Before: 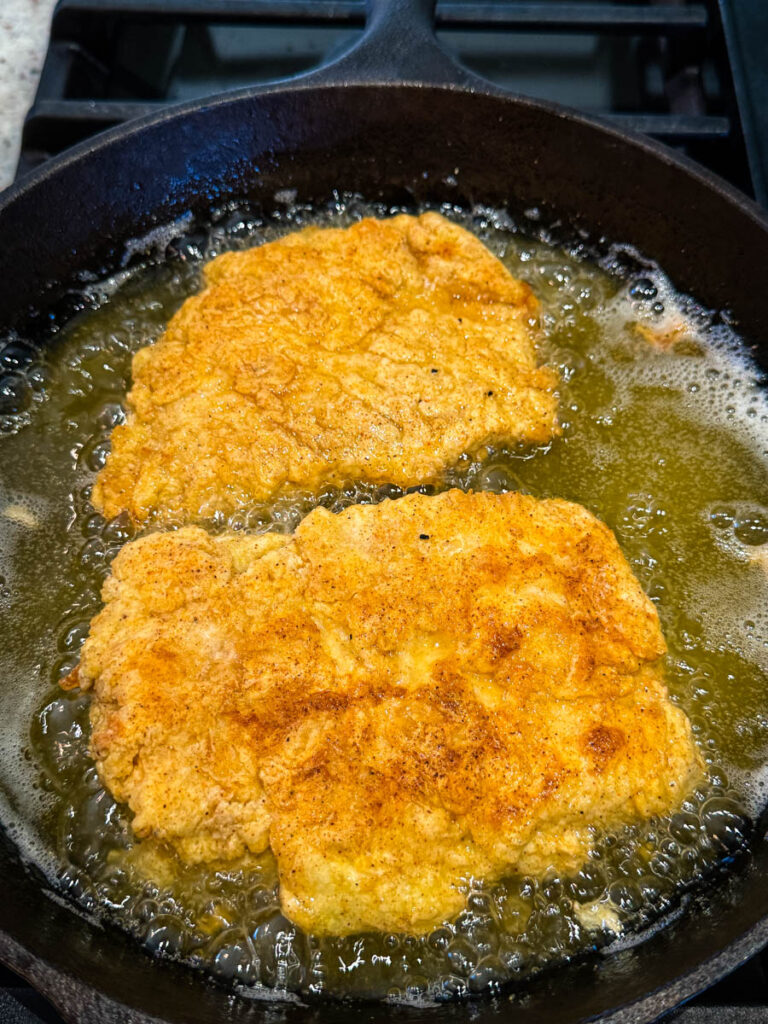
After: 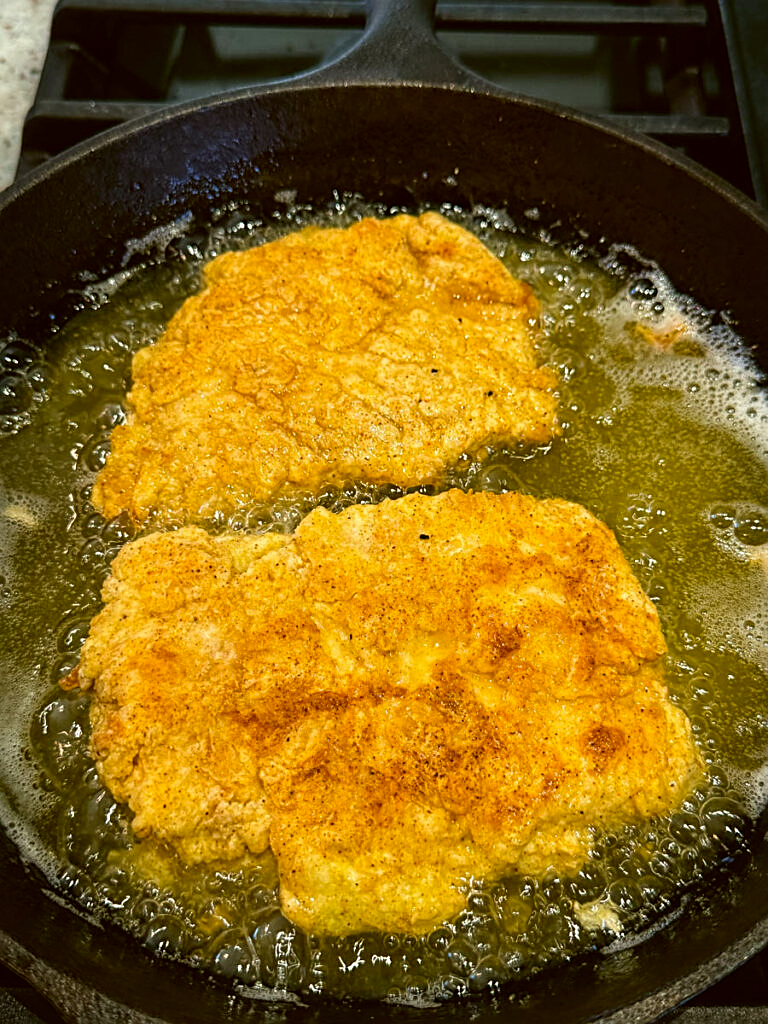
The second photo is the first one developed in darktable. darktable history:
sharpen: on, module defaults
color correction: highlights a* -1.43, highlights b* 10.12, shadows a* 0.395, shadows b* 19.35
